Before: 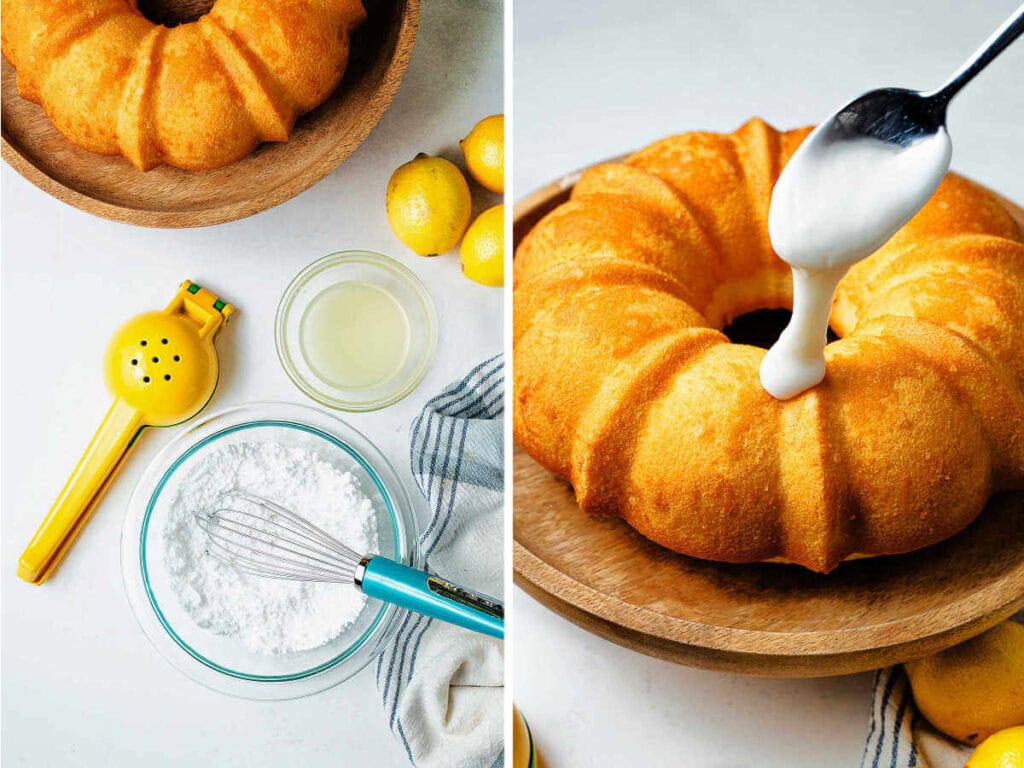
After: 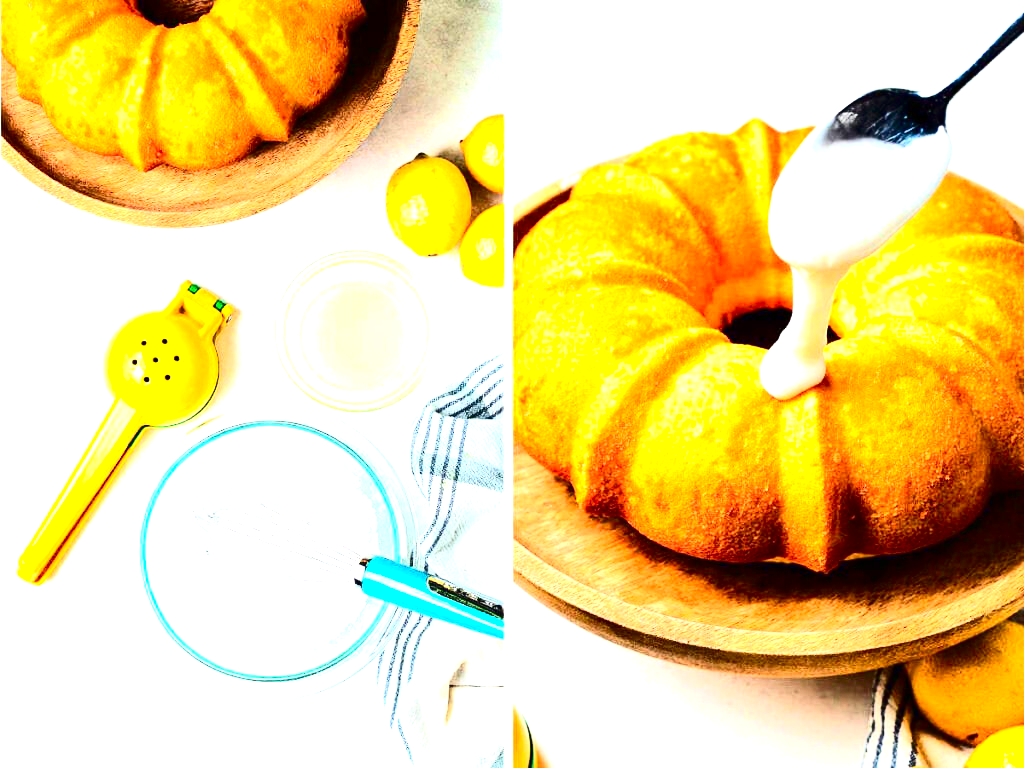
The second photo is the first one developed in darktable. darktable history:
exposure: black level correction 0, exposure 1.511 EV, compensate highlight preservation false
contrast brightness saturation: contrast 0.337, brightness -0.076, saturation 0.17
